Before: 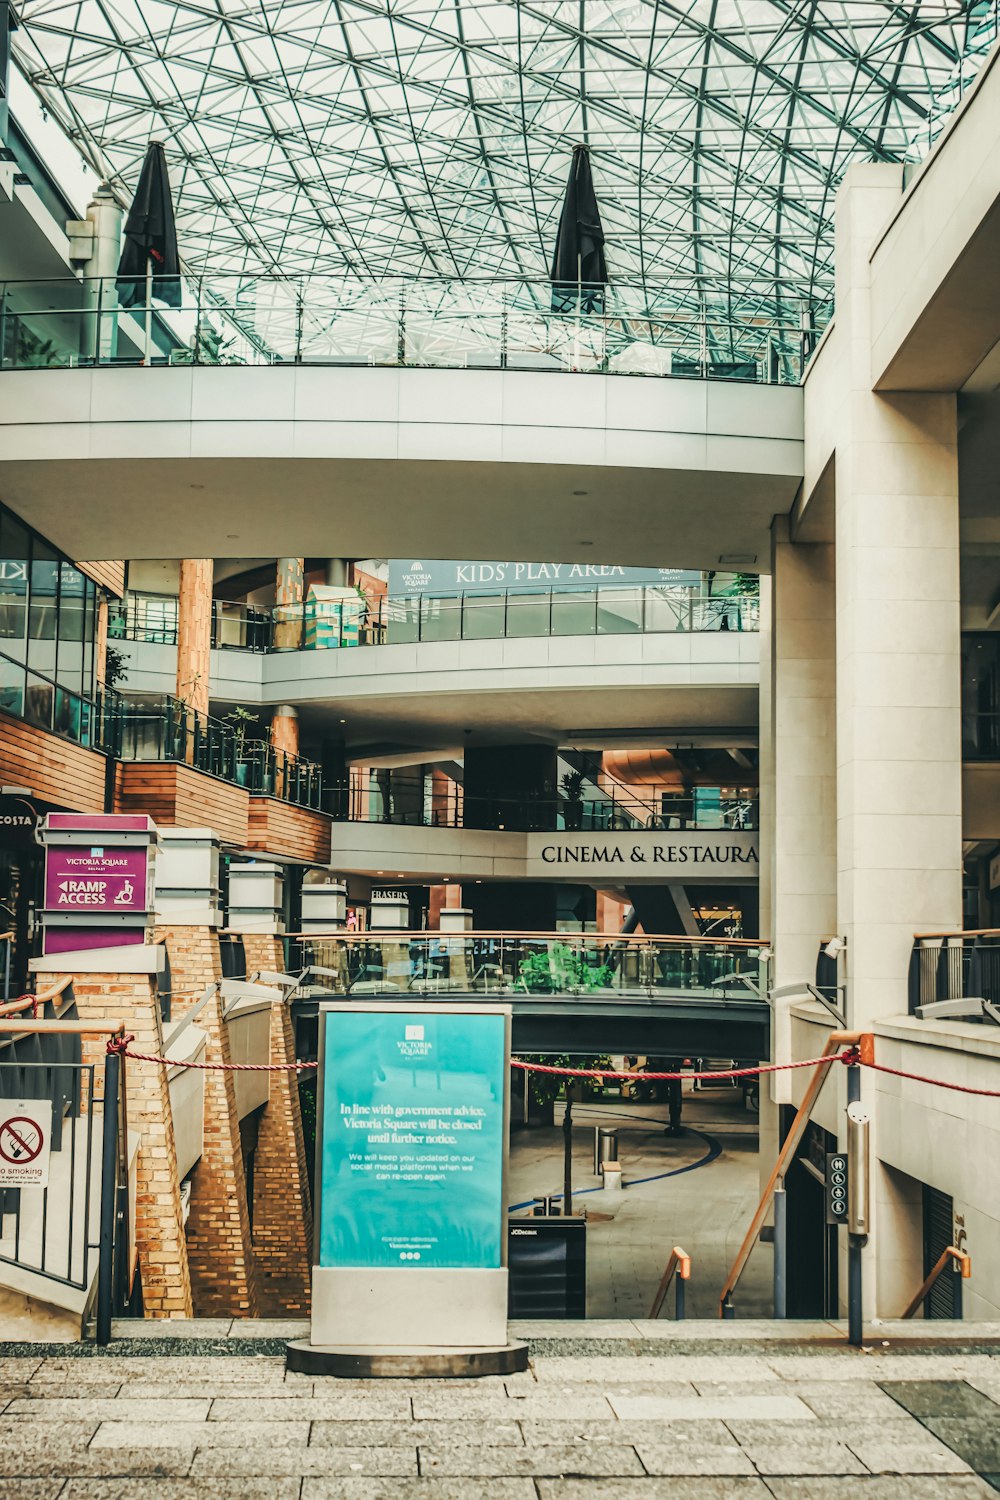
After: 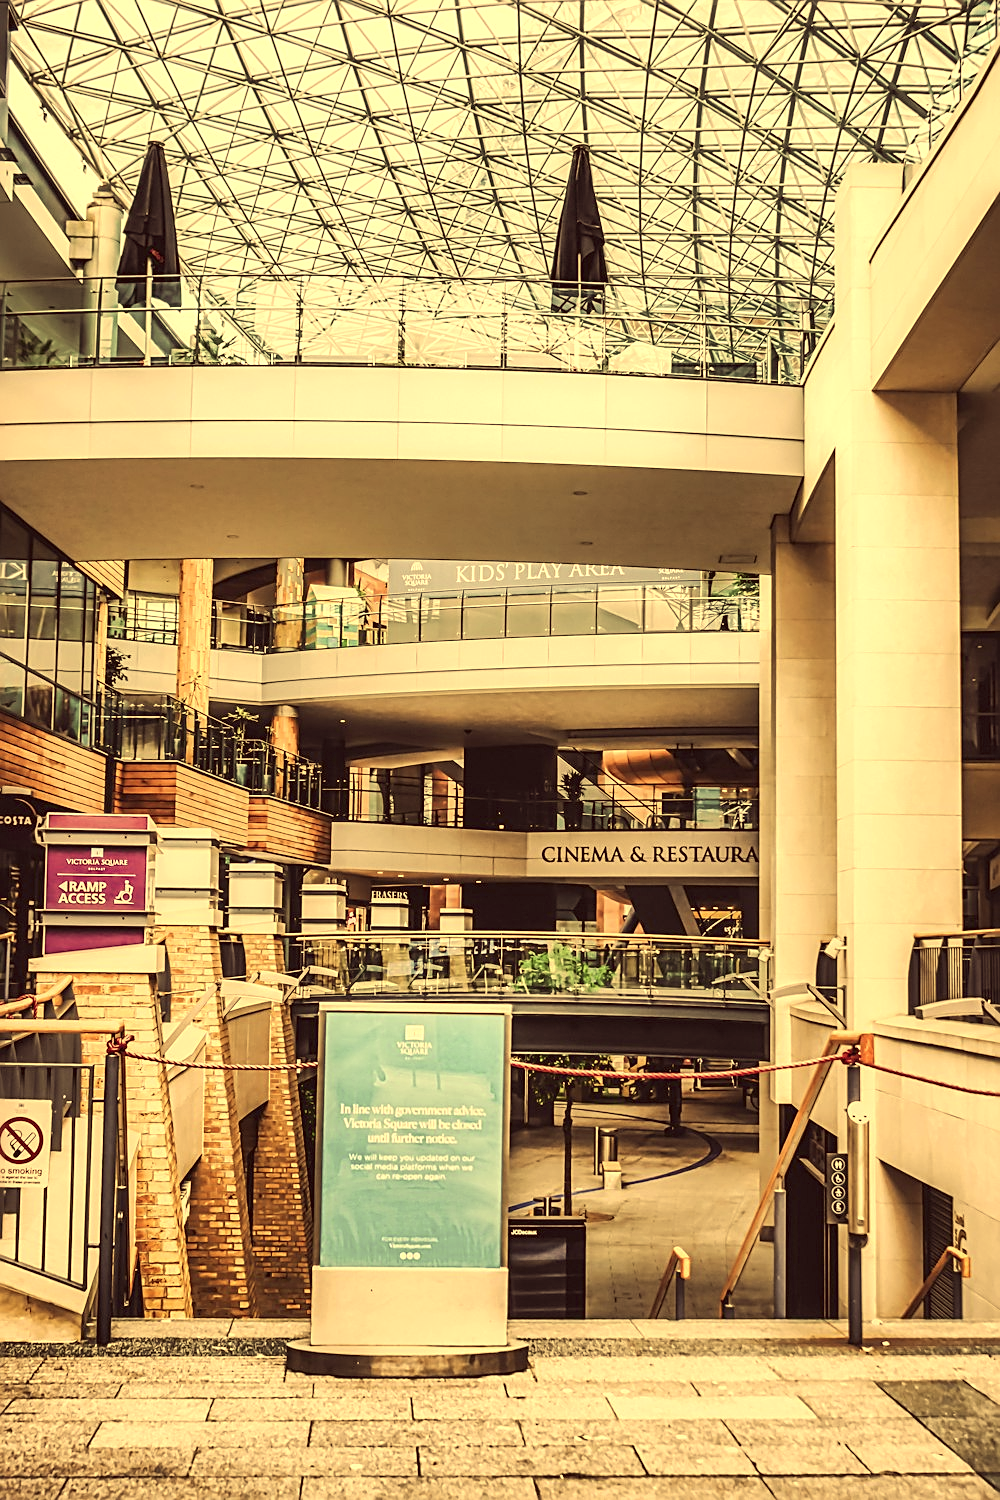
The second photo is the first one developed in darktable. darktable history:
color calibration: illuminant custom, x 0.344, y 0.359, temperature 5050 K, saturation algorithm version 1 (2020)
color correction: highlights a* 10.05, highlights b* 38.51, shadows a* 15.07, shadows b* 3.45
sharpen: amount 0.498
color balance rgb: shadows lift › luminance -9.003%, perceptual saturation grading › global saturation -32.53%
exposure: black level correction 0.003, exposure 0.383 EV, compensate exposure bias true, compensate highlight preservation false
